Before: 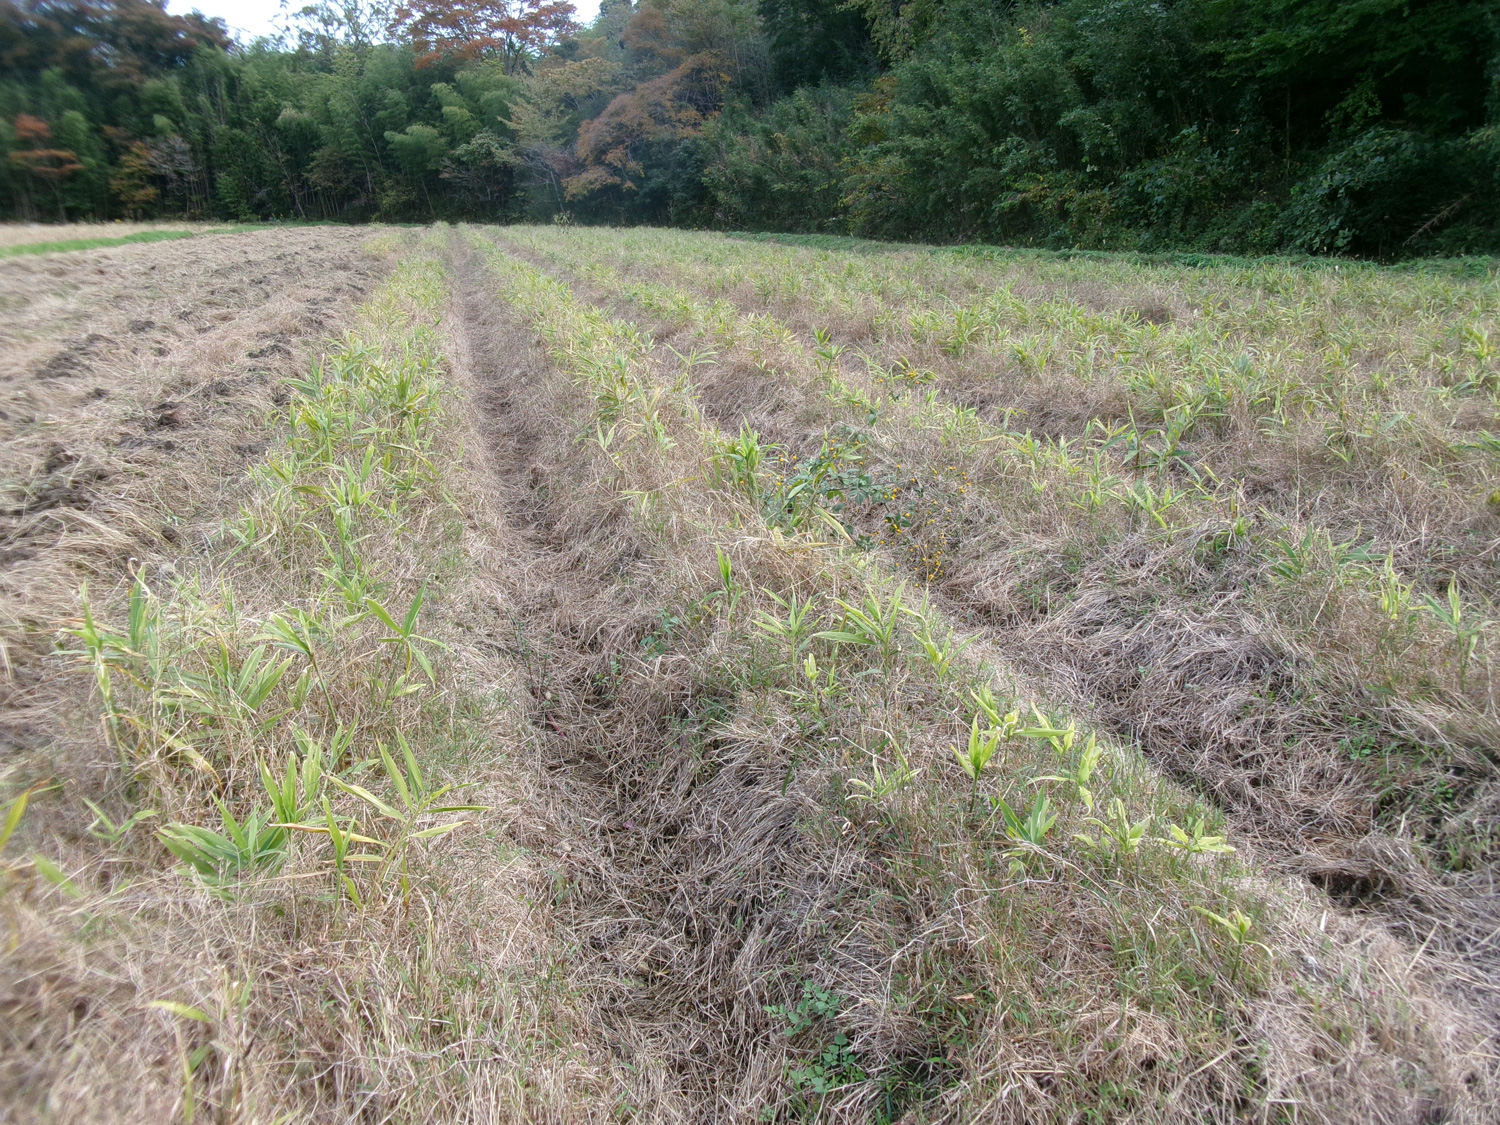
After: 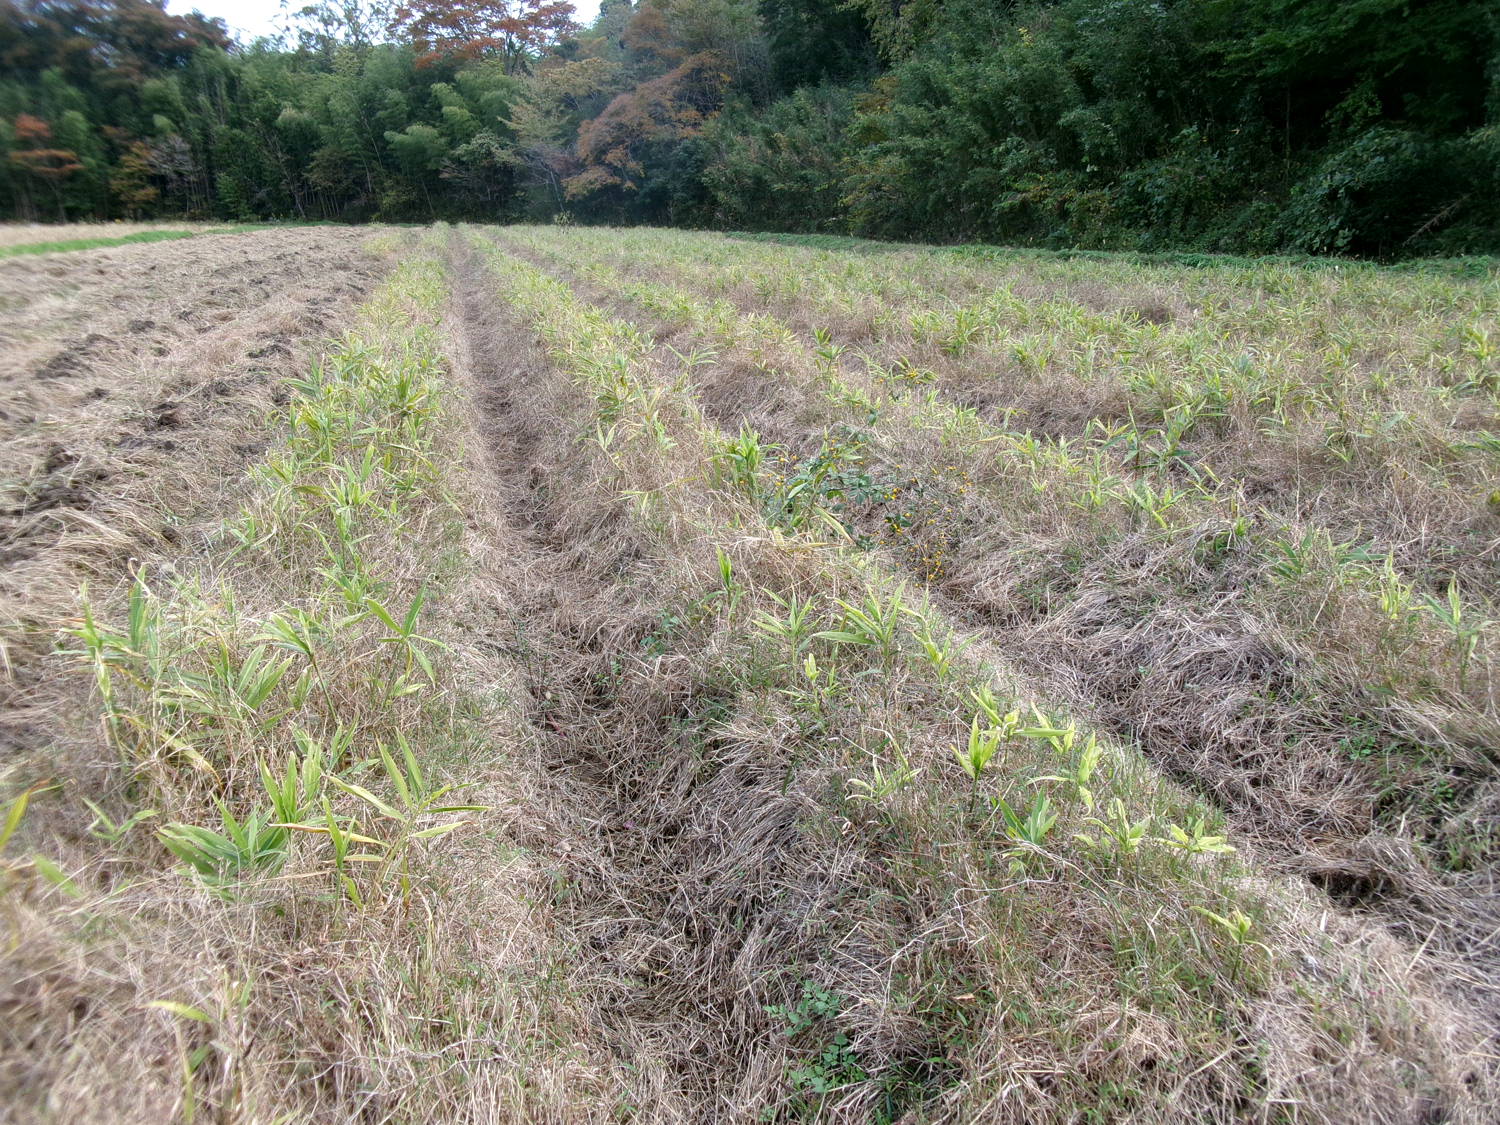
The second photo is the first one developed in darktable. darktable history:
contrast equalizer: octaves 7, y [[0.6 ×6], [0.55 ×6], [0 ×6], [0 ×6], [0 ×6]], mix 0.297
